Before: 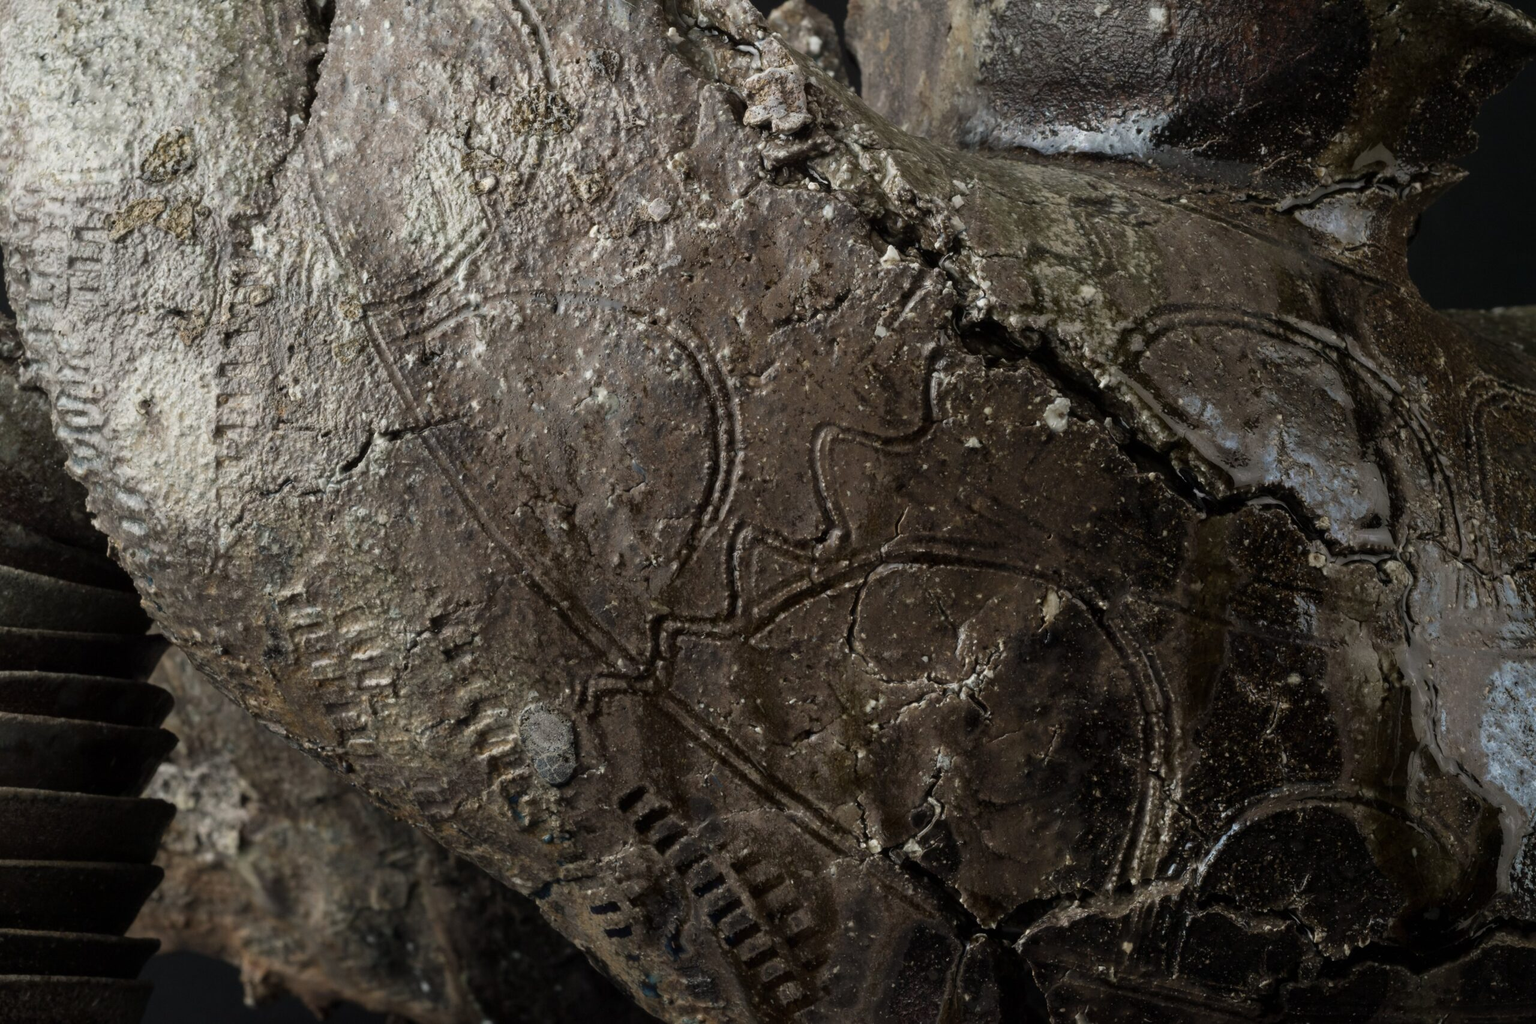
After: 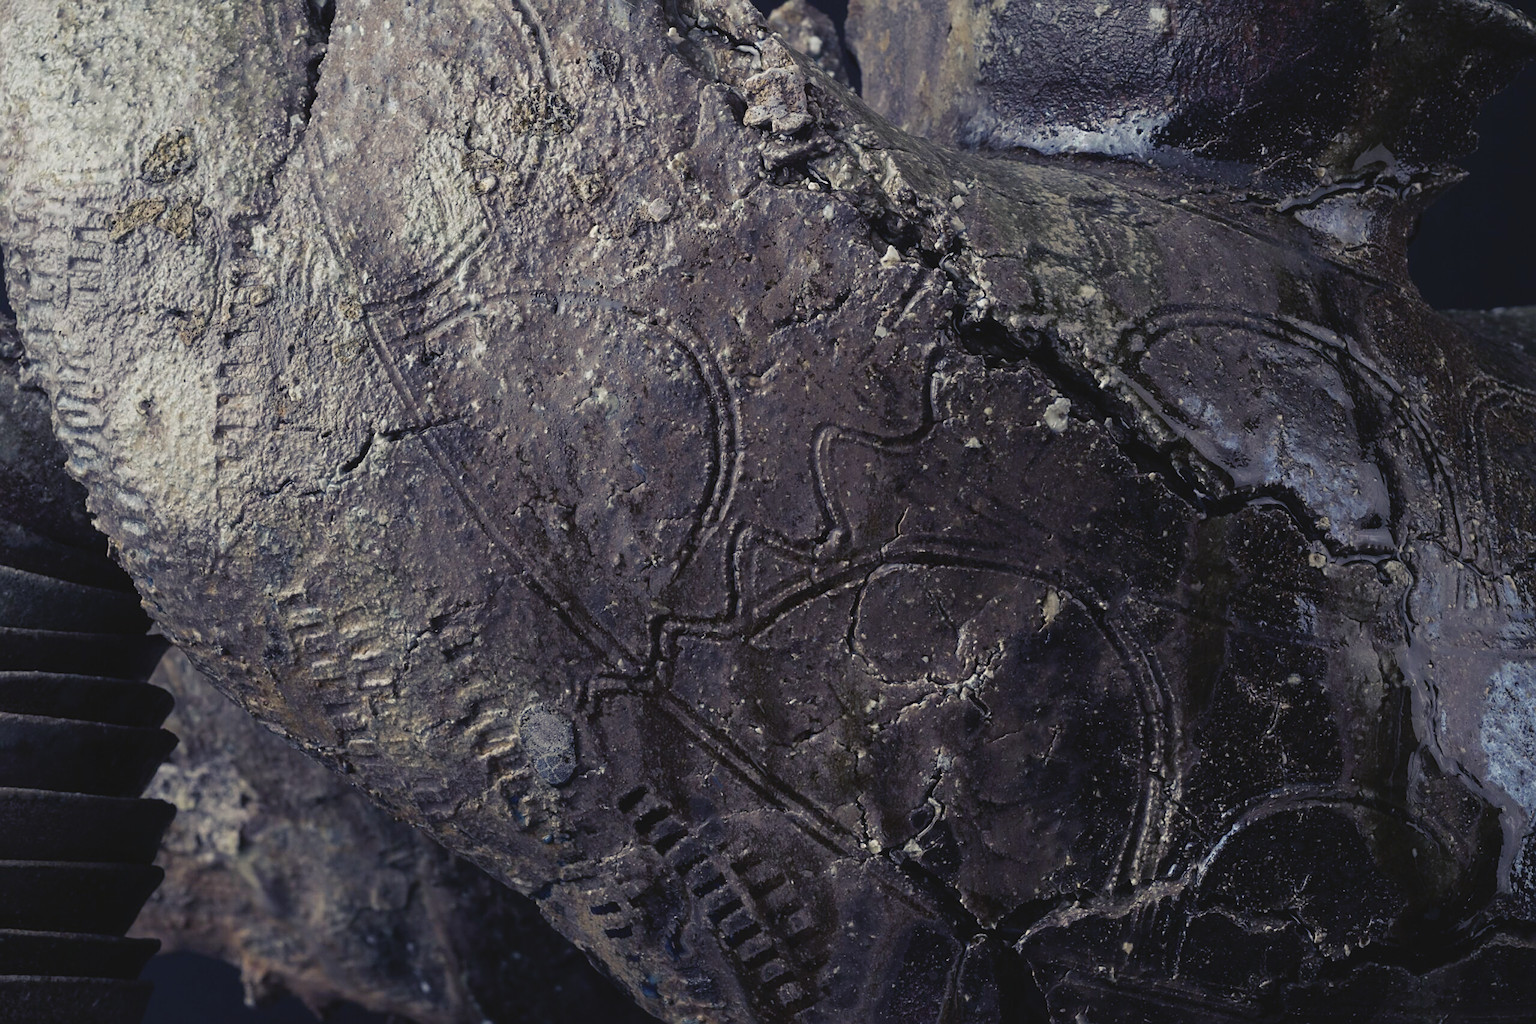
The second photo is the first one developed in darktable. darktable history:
color balance rgb: shadows lift › luminance -28.957%, shadows lift › chroma 14.943%, shadows lift › hue 269.35°, perceptual saturation grading › global saturation 2.601%
contrast brightness saturation: contrast -0.12
sharpen: on, module defaults
